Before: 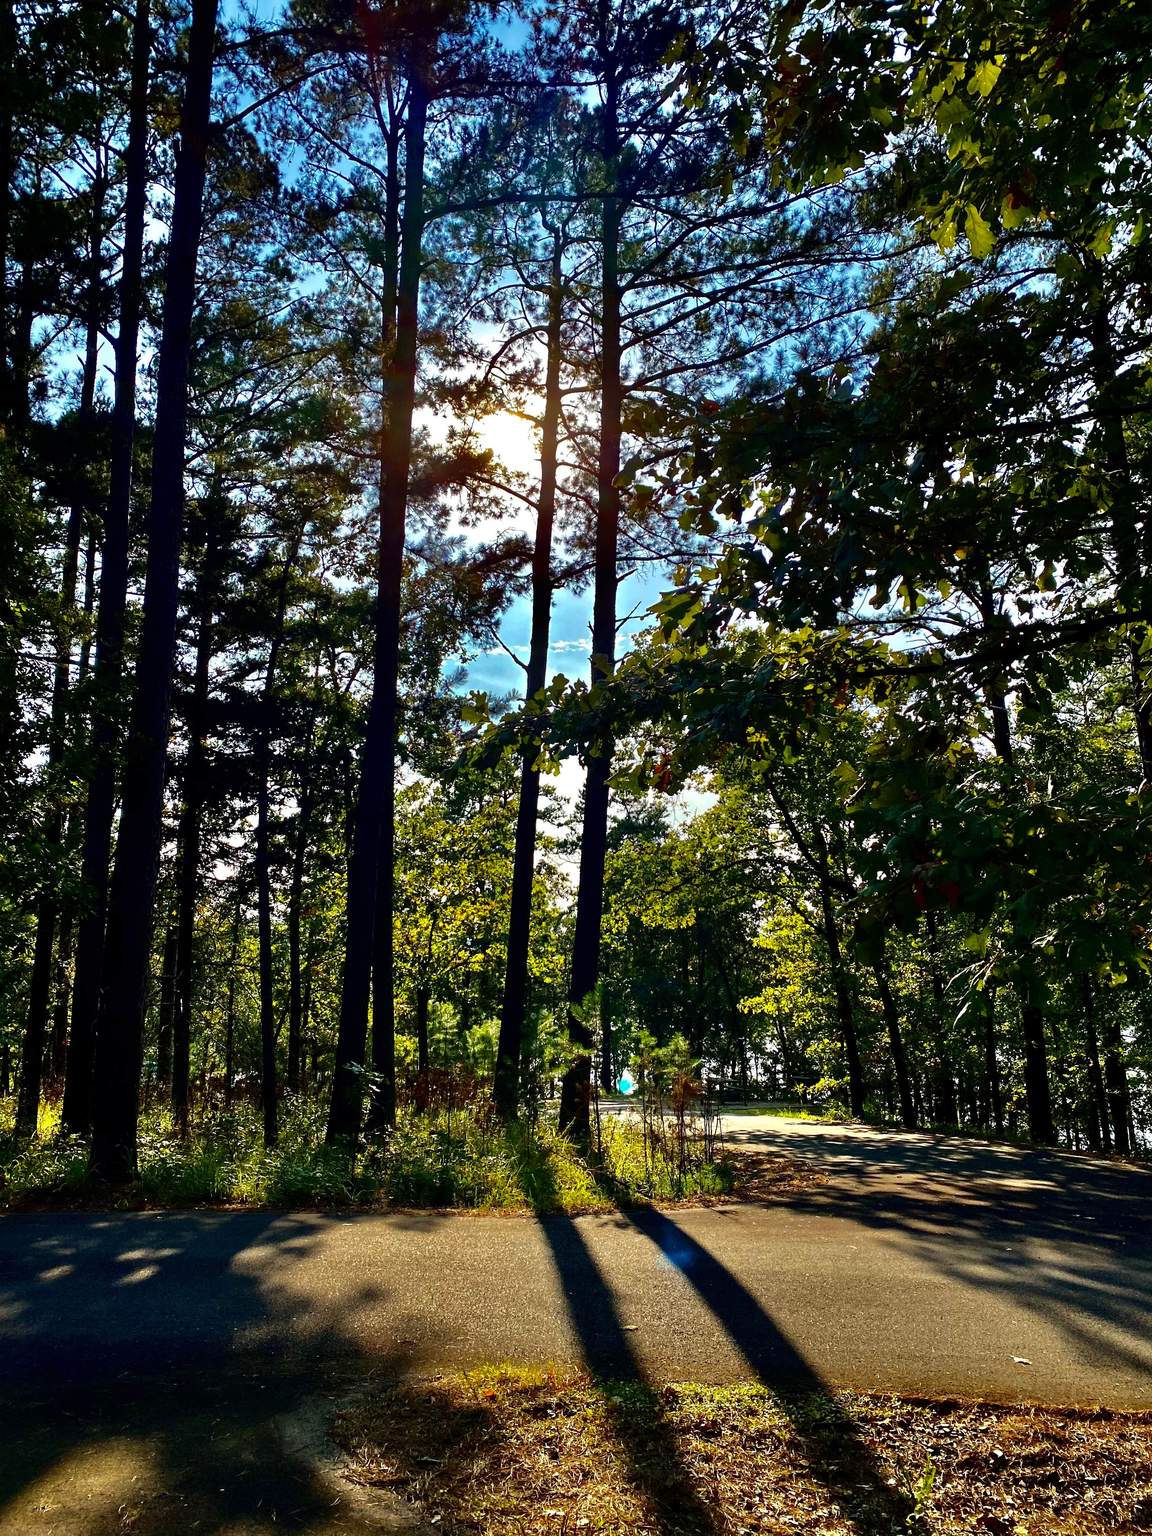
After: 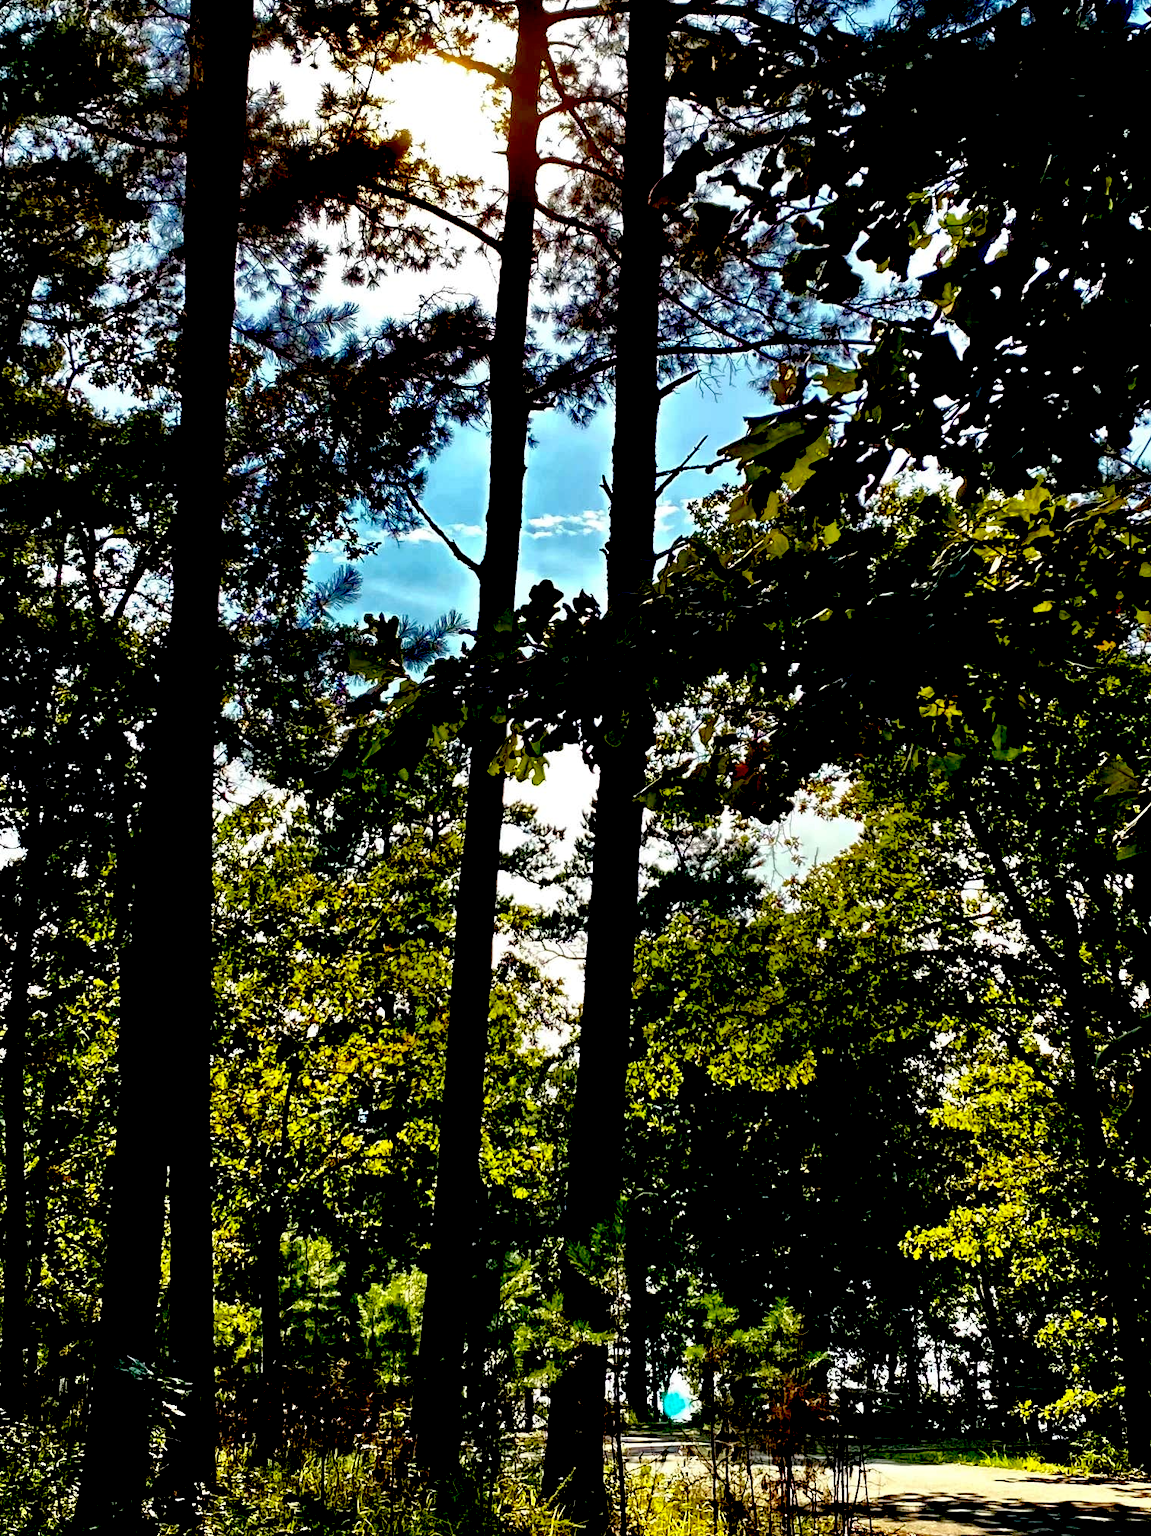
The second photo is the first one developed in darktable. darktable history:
white balance: red 1, blue 1
crop: left 25%, top 25%, right 25%, bottom 25%
exposure: black level correction 0.056, compensate highlight preservation false
